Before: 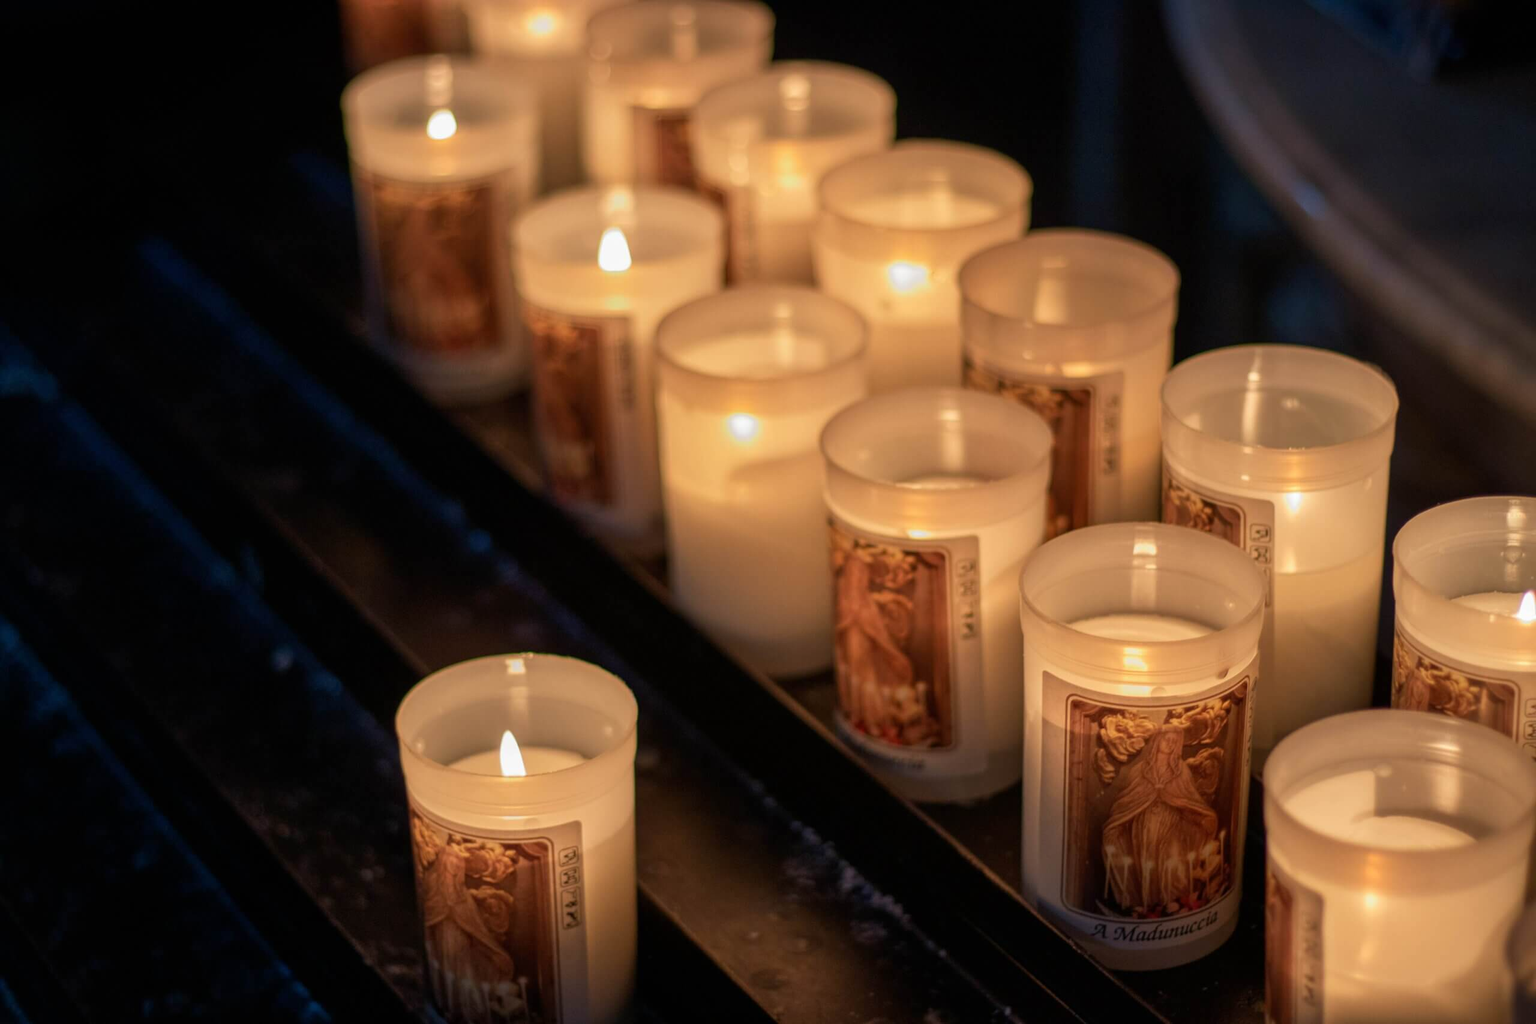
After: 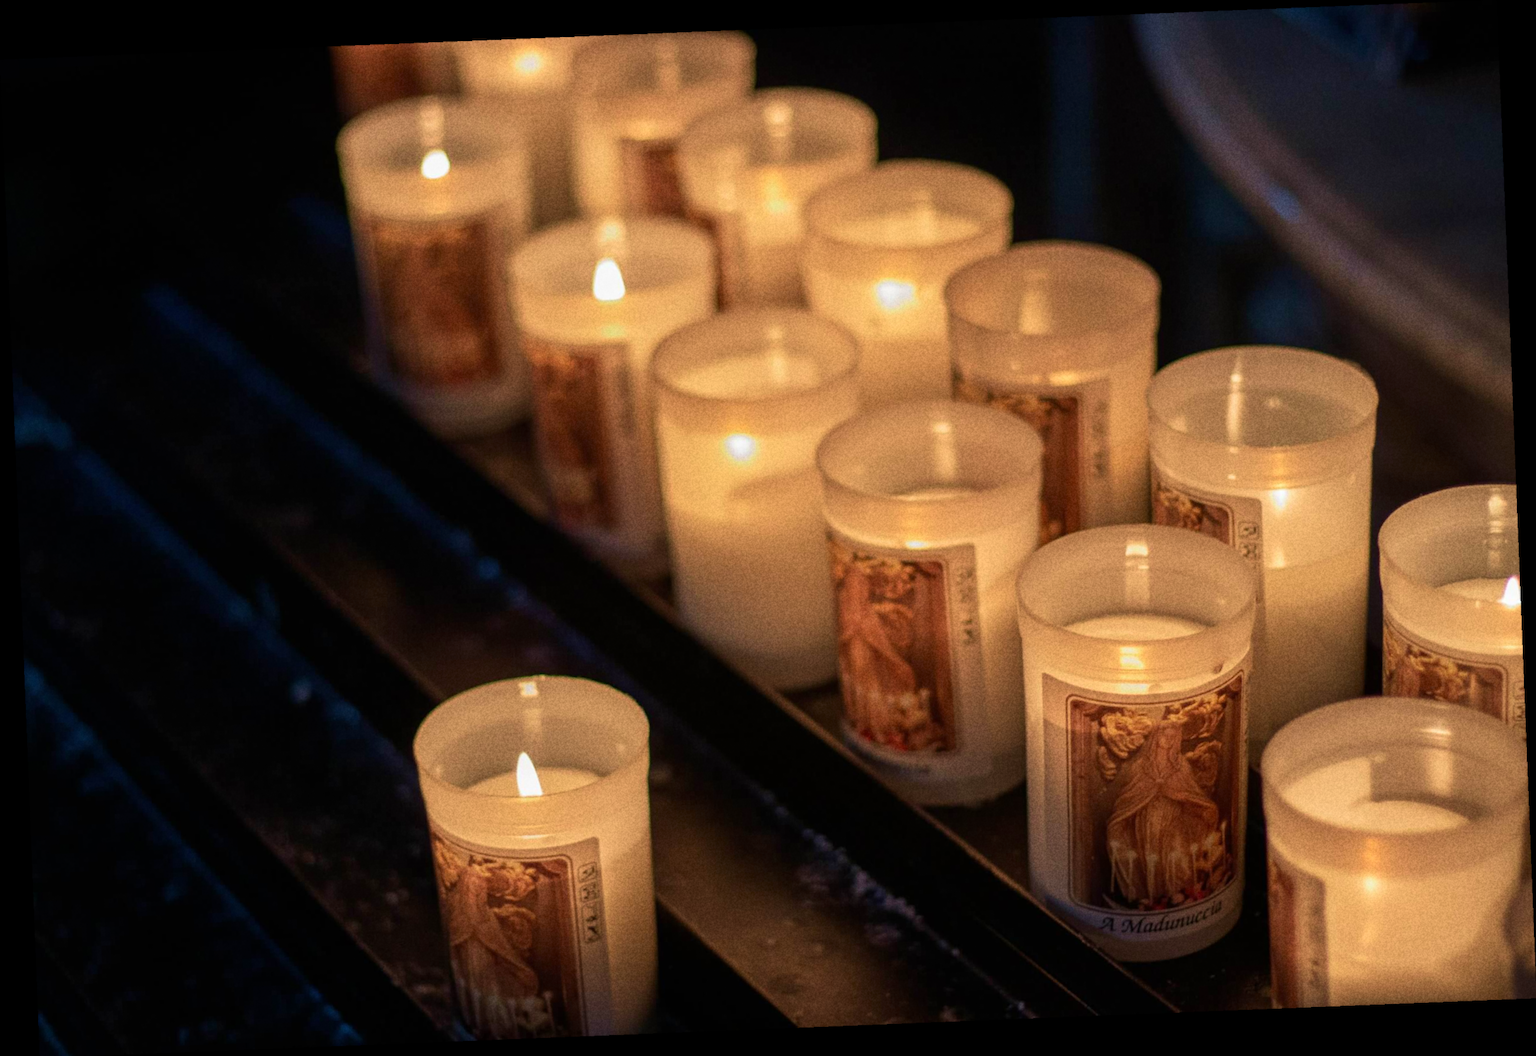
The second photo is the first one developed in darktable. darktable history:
rotate and perspective: rotation -2.29°, automatic cropping off
lowpass: radius 0.5, unbound 0
grain: coarseness 22.88 ISO
velvia: strength 27%
